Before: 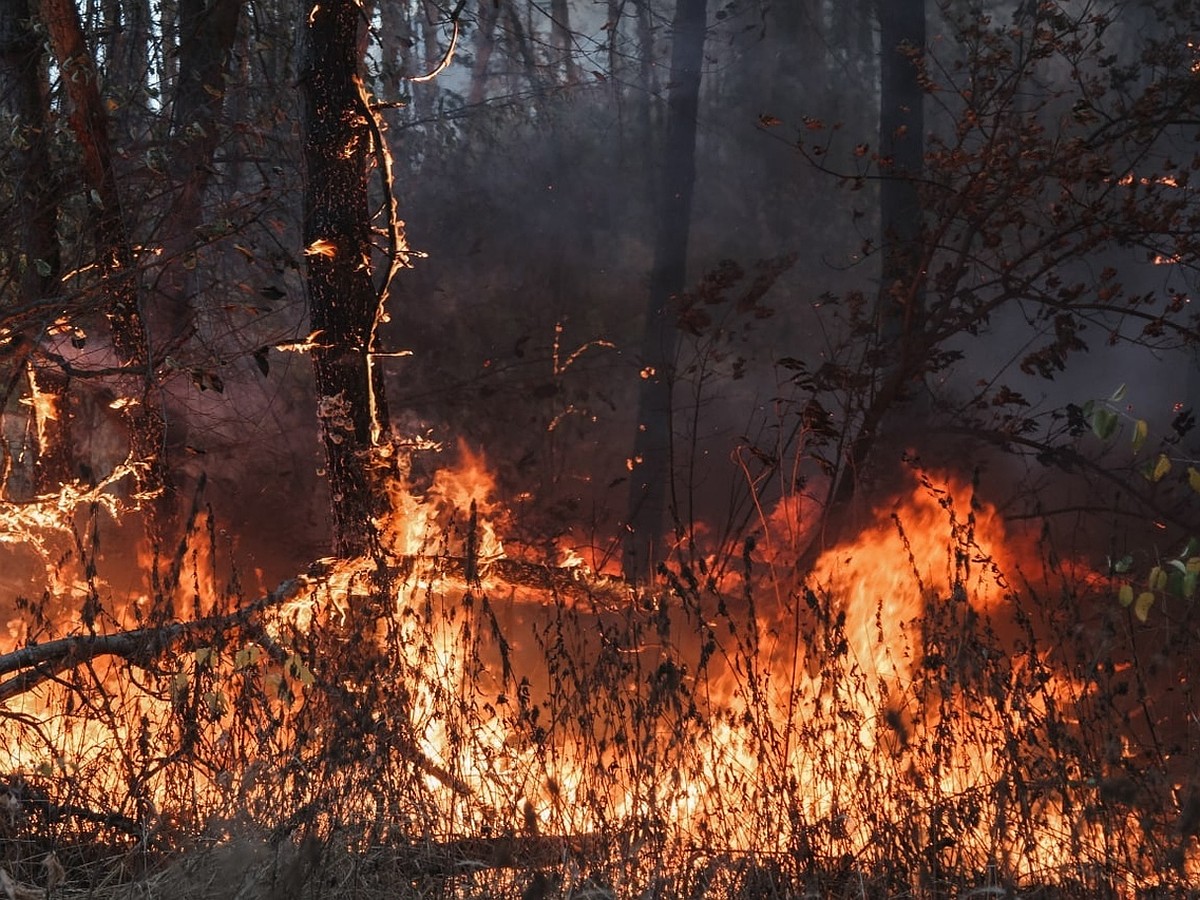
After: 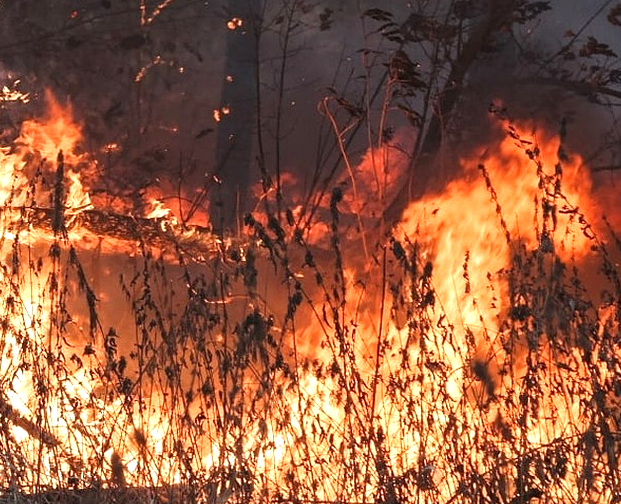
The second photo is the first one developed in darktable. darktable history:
exposure: black level correction 0, exposure 0.7 EV, compensate exposure bias true, compensate highlight preservation false
crop: left 34.479%, top 38.822%, right 13.718%, bottom 5.172%
